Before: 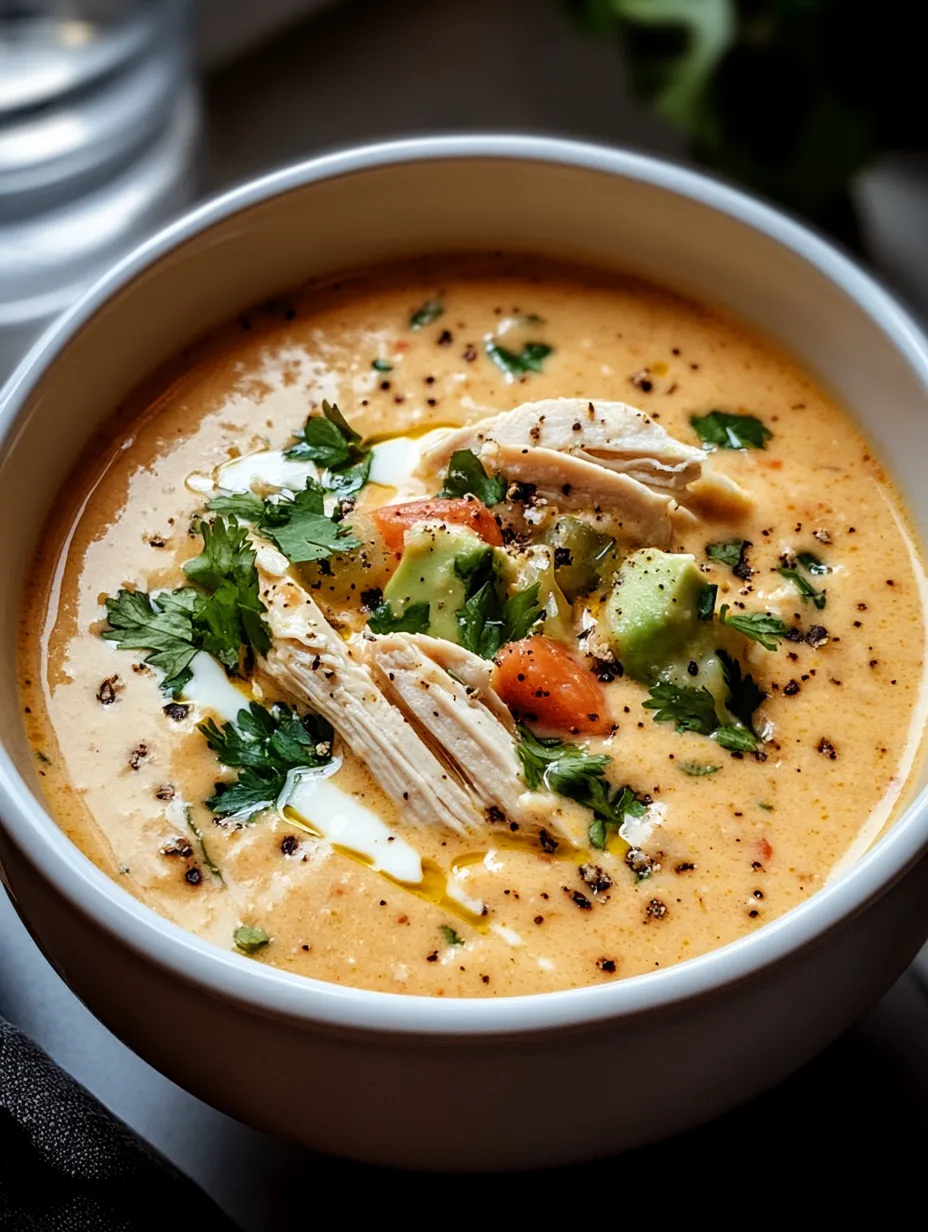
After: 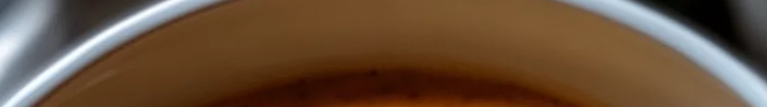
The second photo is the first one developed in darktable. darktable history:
crop and rotate: left 9.644%, top 9.491%, right 6.021%, bottom 80.509%
rotate and perspective: rotation -4.57°, crop left 0.054, crop right 0.944, crop top 0.087, crop bottom 0.914
